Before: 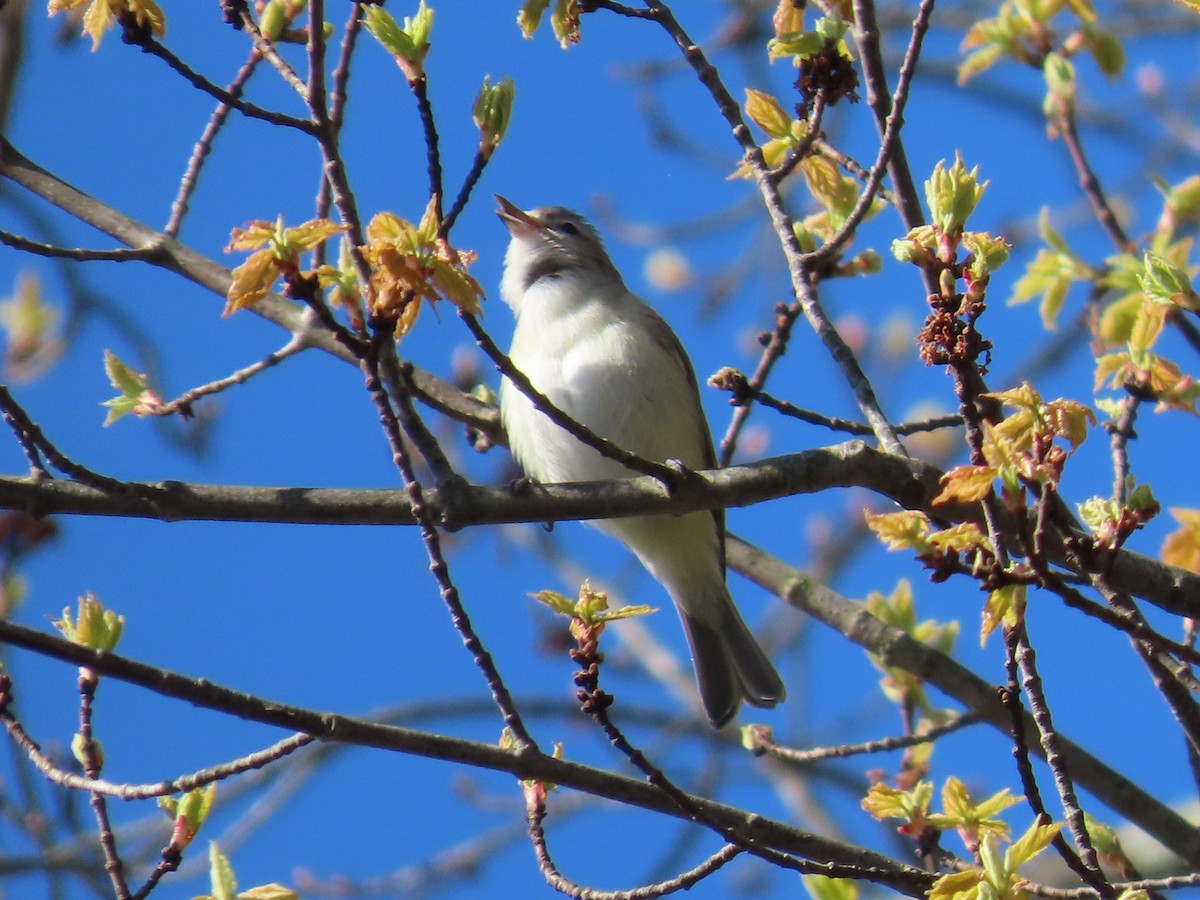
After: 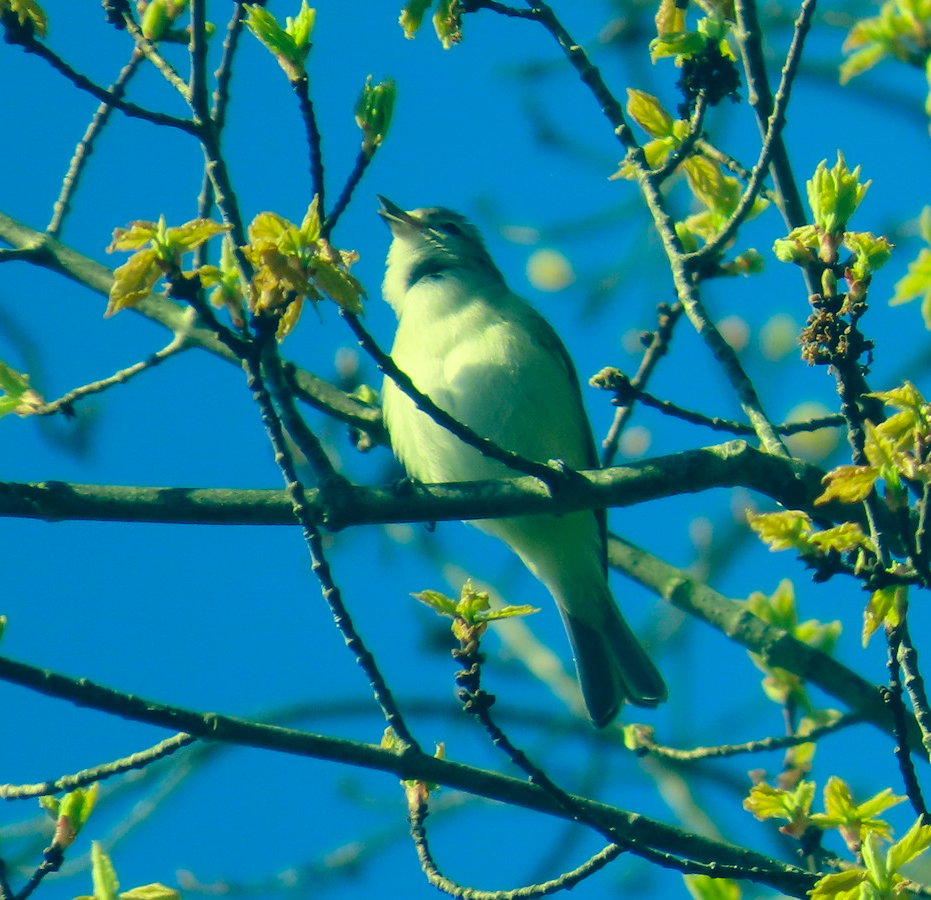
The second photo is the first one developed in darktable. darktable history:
crop: left 9.904%, right 12.471%
color correction: highlights a* -15.29, highlights b* 39.82, shadows a* -39.49, shadows b* -25.86
